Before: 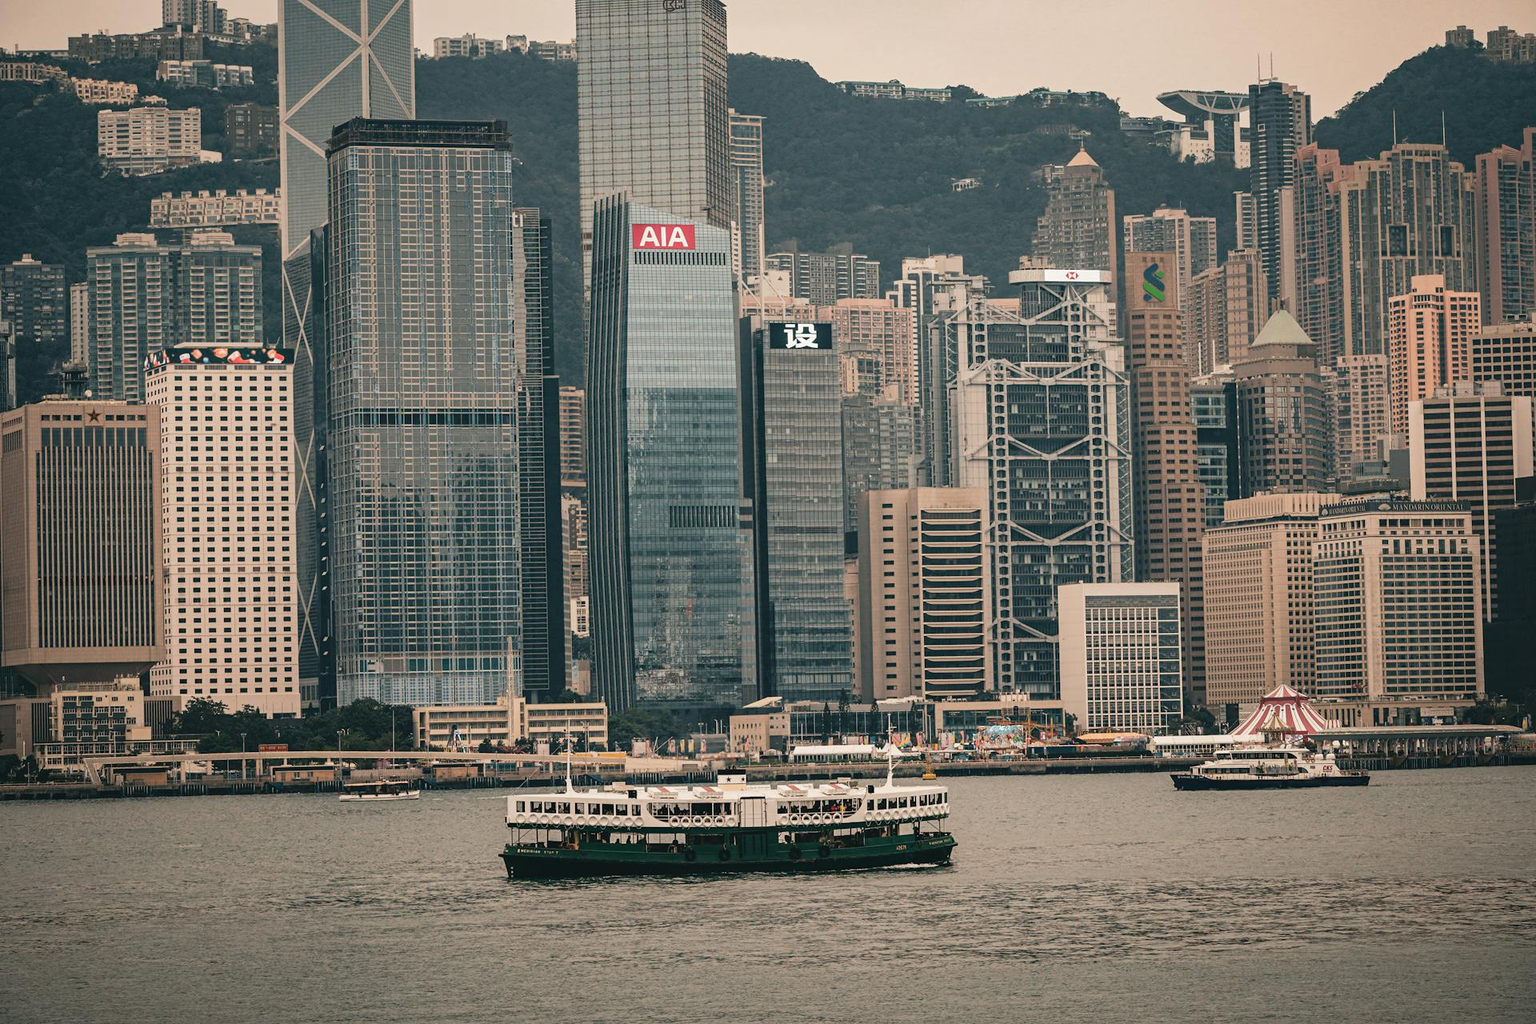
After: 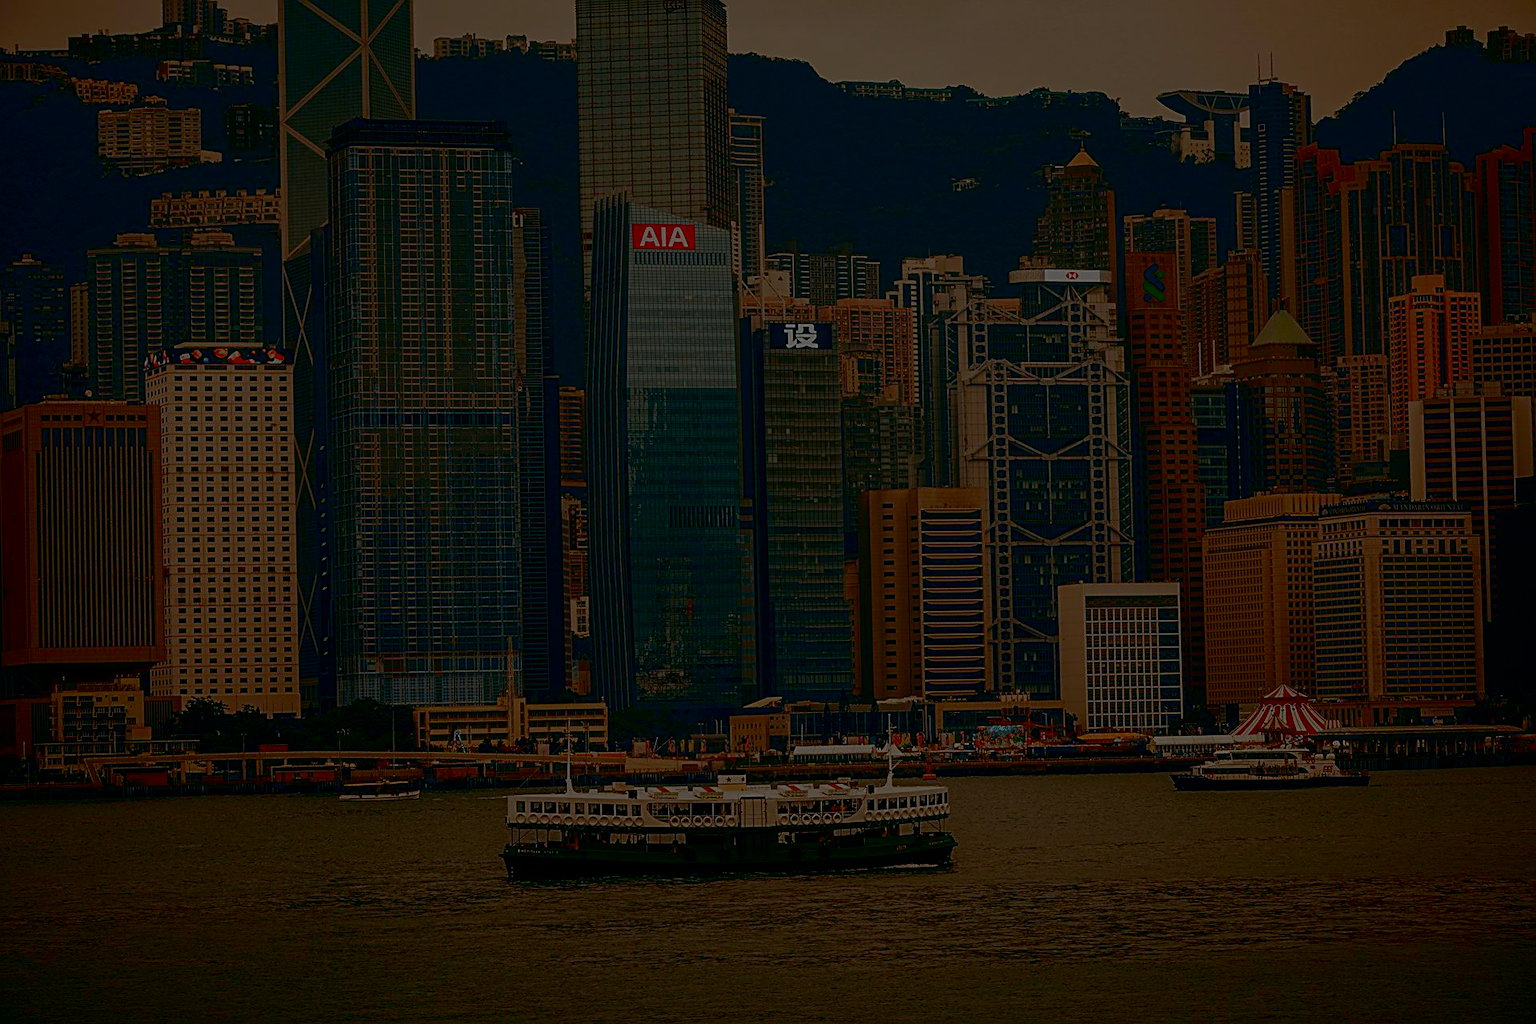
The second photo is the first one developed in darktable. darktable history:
contrast brightness saturation: brightness -1, saturation 1
sharpen: on, module defaults
filmic rgb: middle gray luminance 30%, black relative exposure -9 EV, white relative exposure 7 EV, threshold 6 EV, target black luminance 0%, hardness 2.94, latitude 2.04%, contrast 0.963, highlights saturation mix 5%, shadows ↔ highlights balance 12.16%, add noise in highlights 0, preserve chrominance no, color science v3 (2019), use custom middle-gray values true, iterations of high-quality reconstruction 0, contrast in highlights soft, enable highlight reconstruction true
